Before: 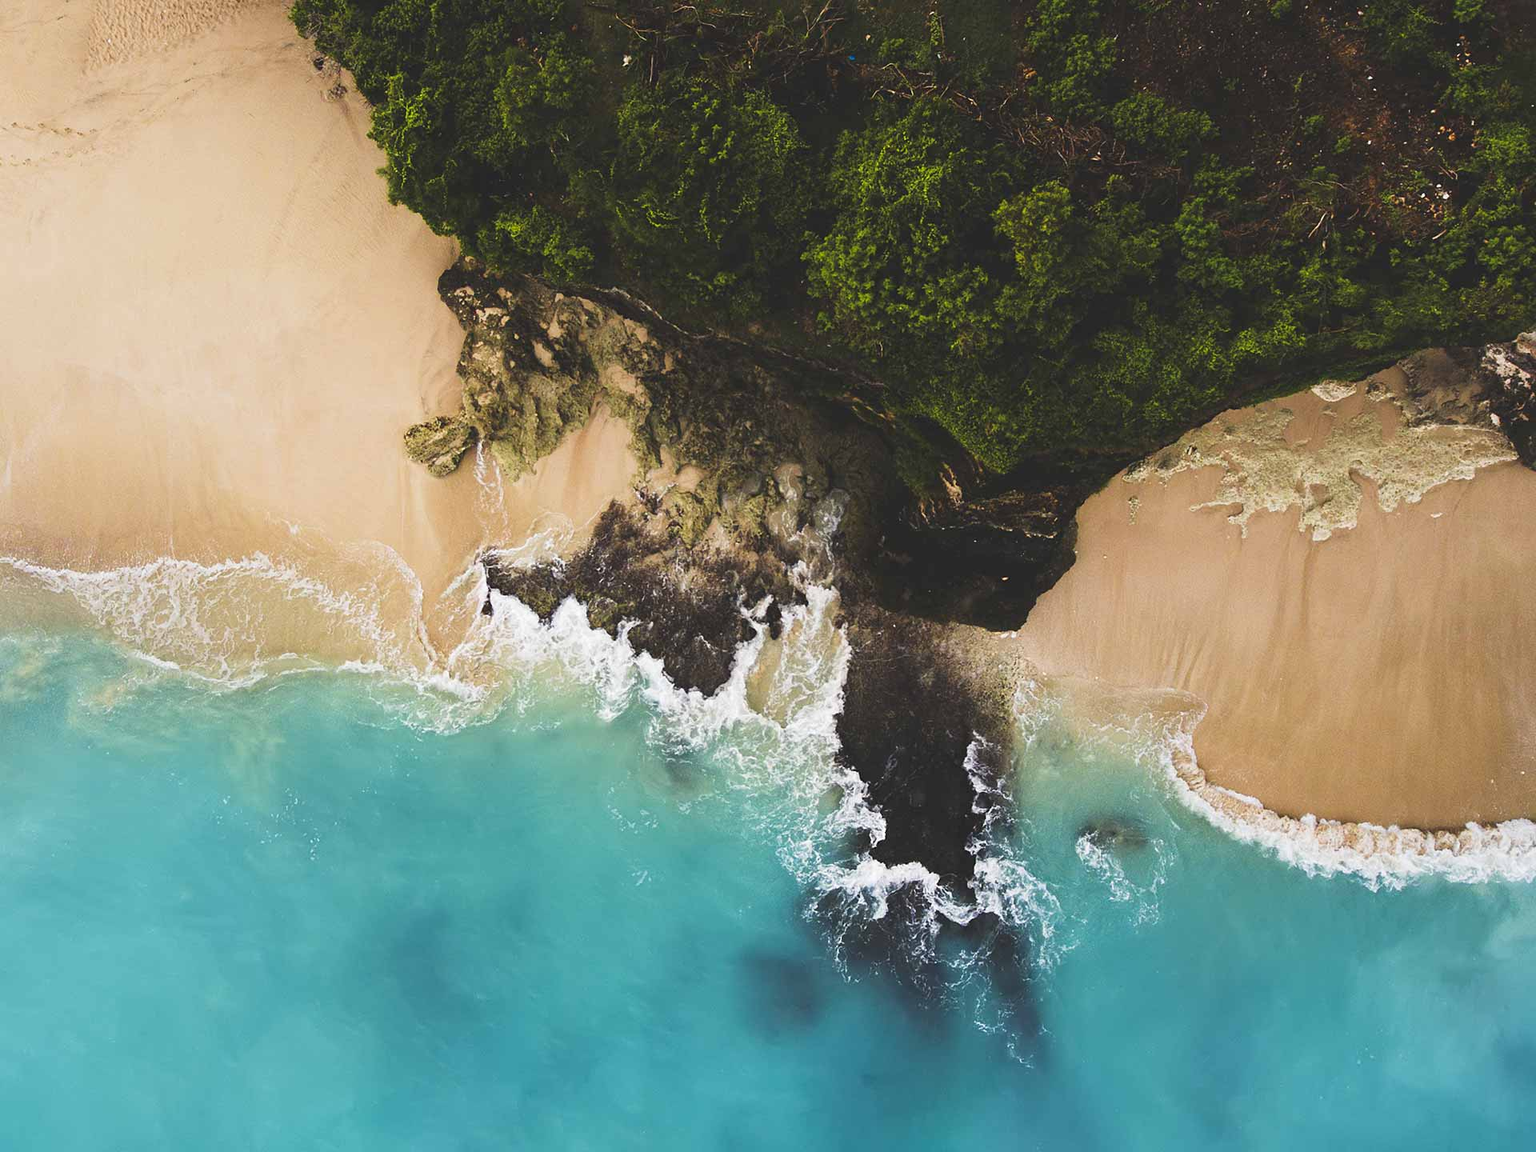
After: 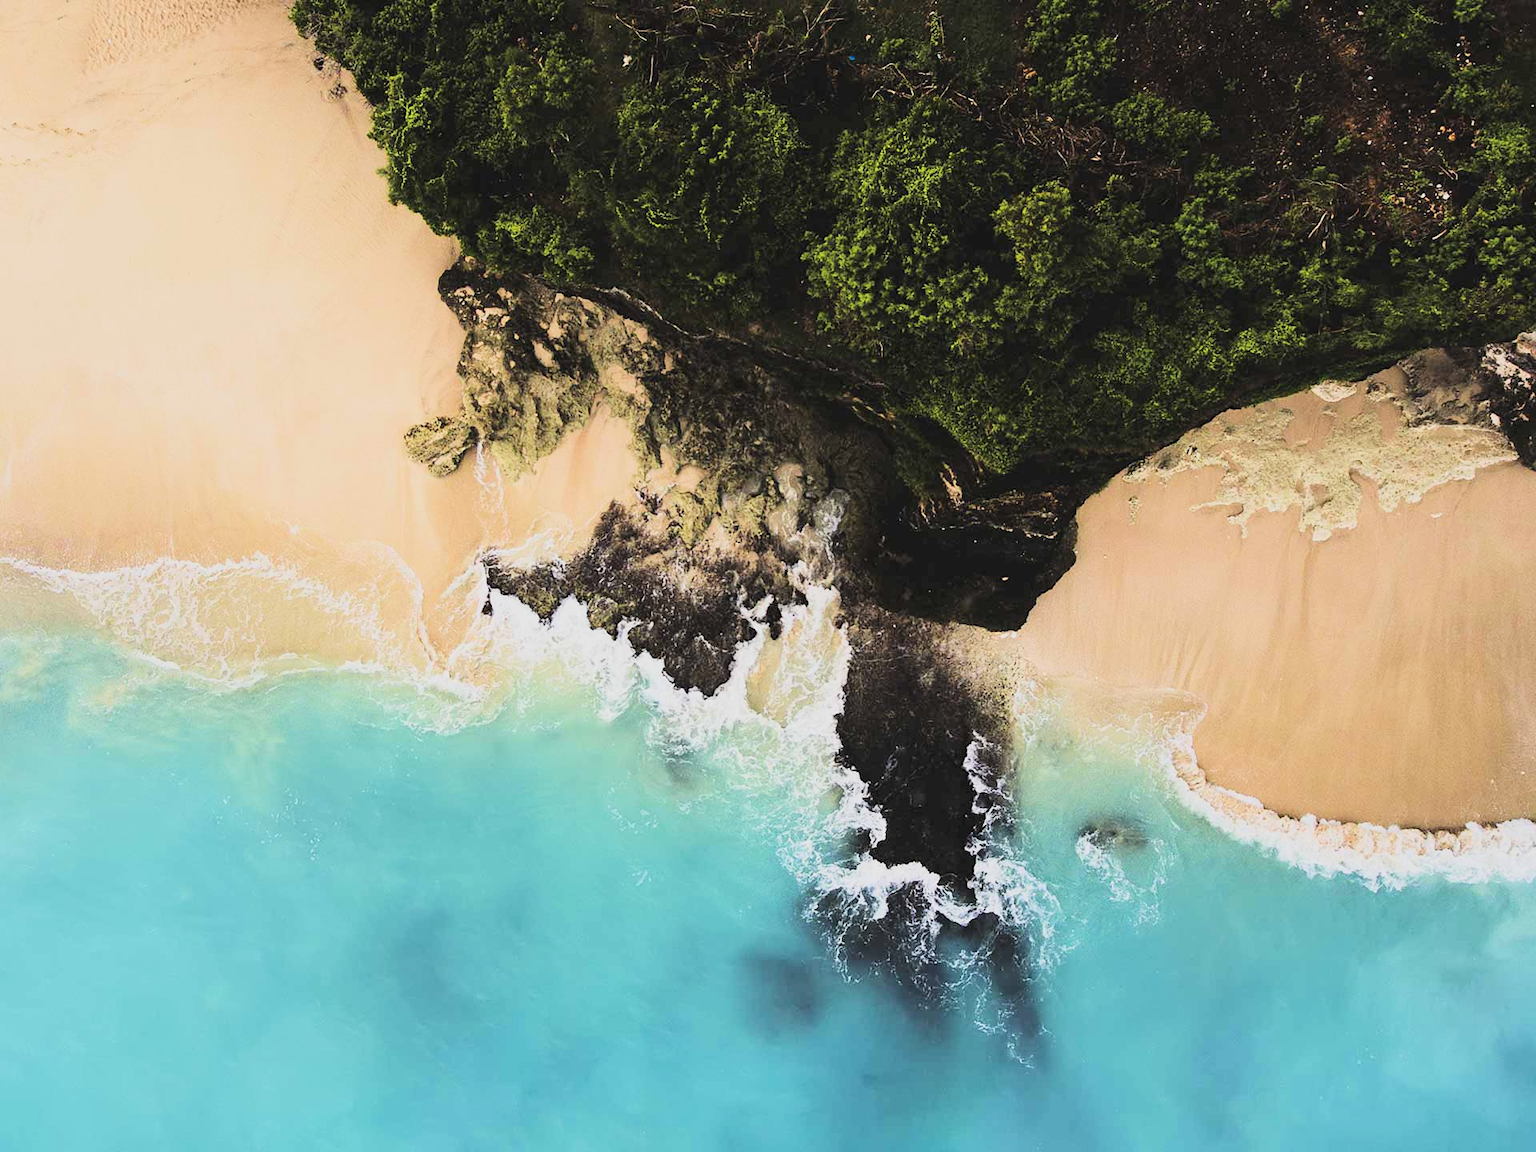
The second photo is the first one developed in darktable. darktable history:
filmic rgb: black relative exposure -6.15 EV, white relative exposure 6.96 EV, hardness 2.23, color science v6 (2022)
exposure: exposure 0.375 EV, compensate highlight preservation false
contrast brightness saturation: contrast 0.24, brightness 0.09
